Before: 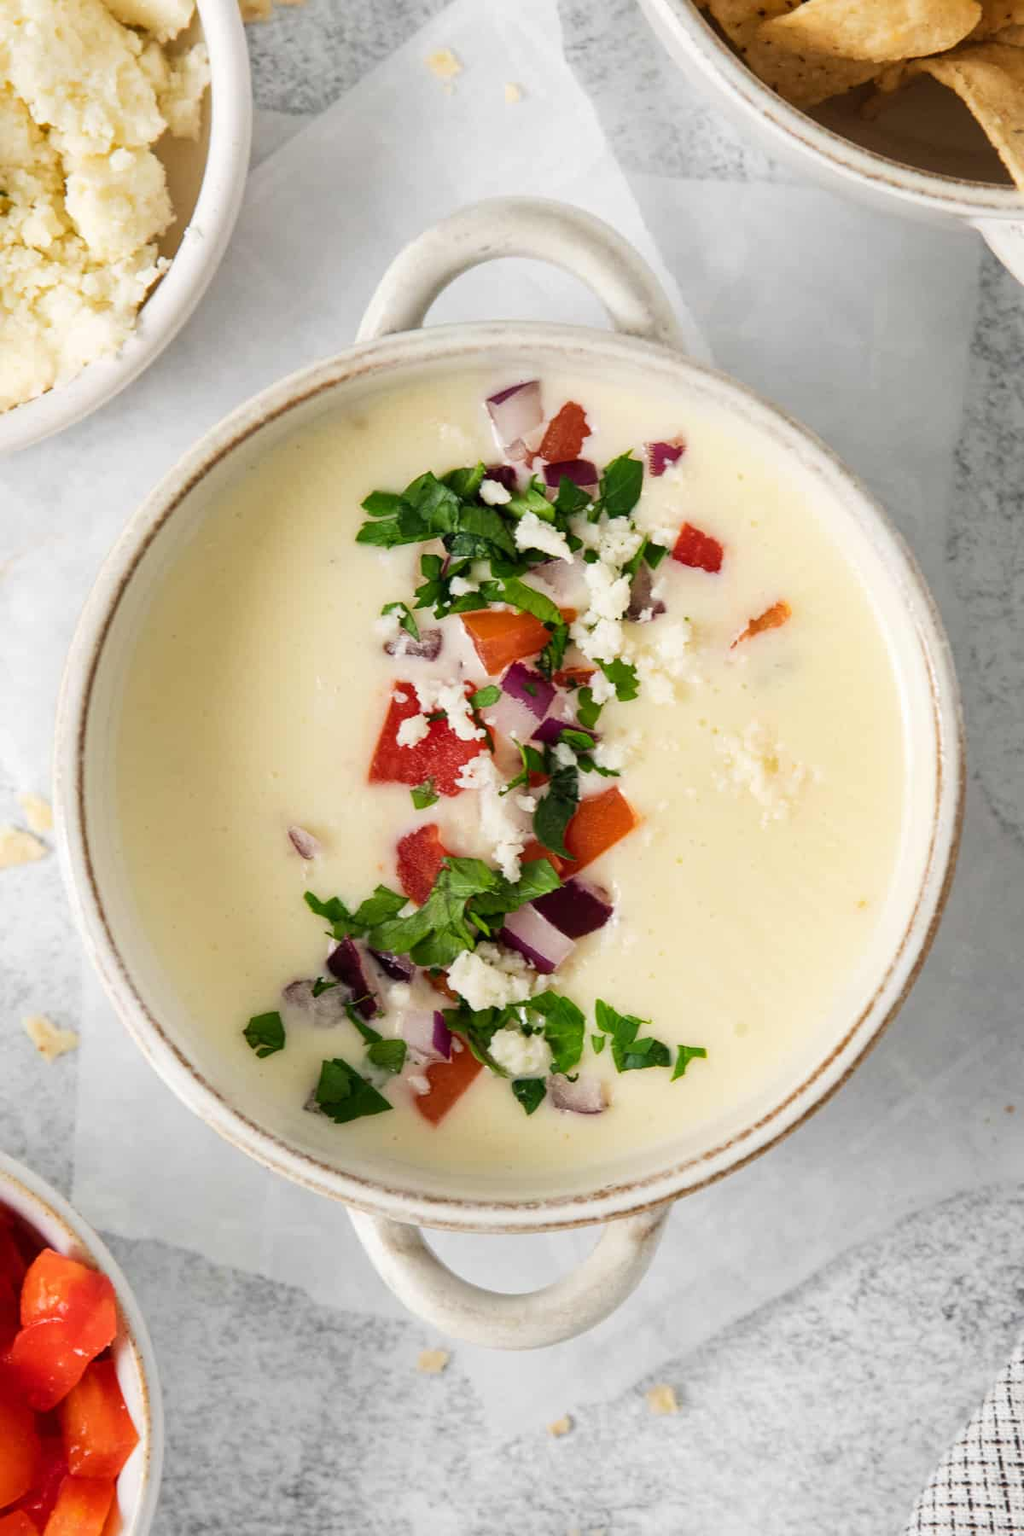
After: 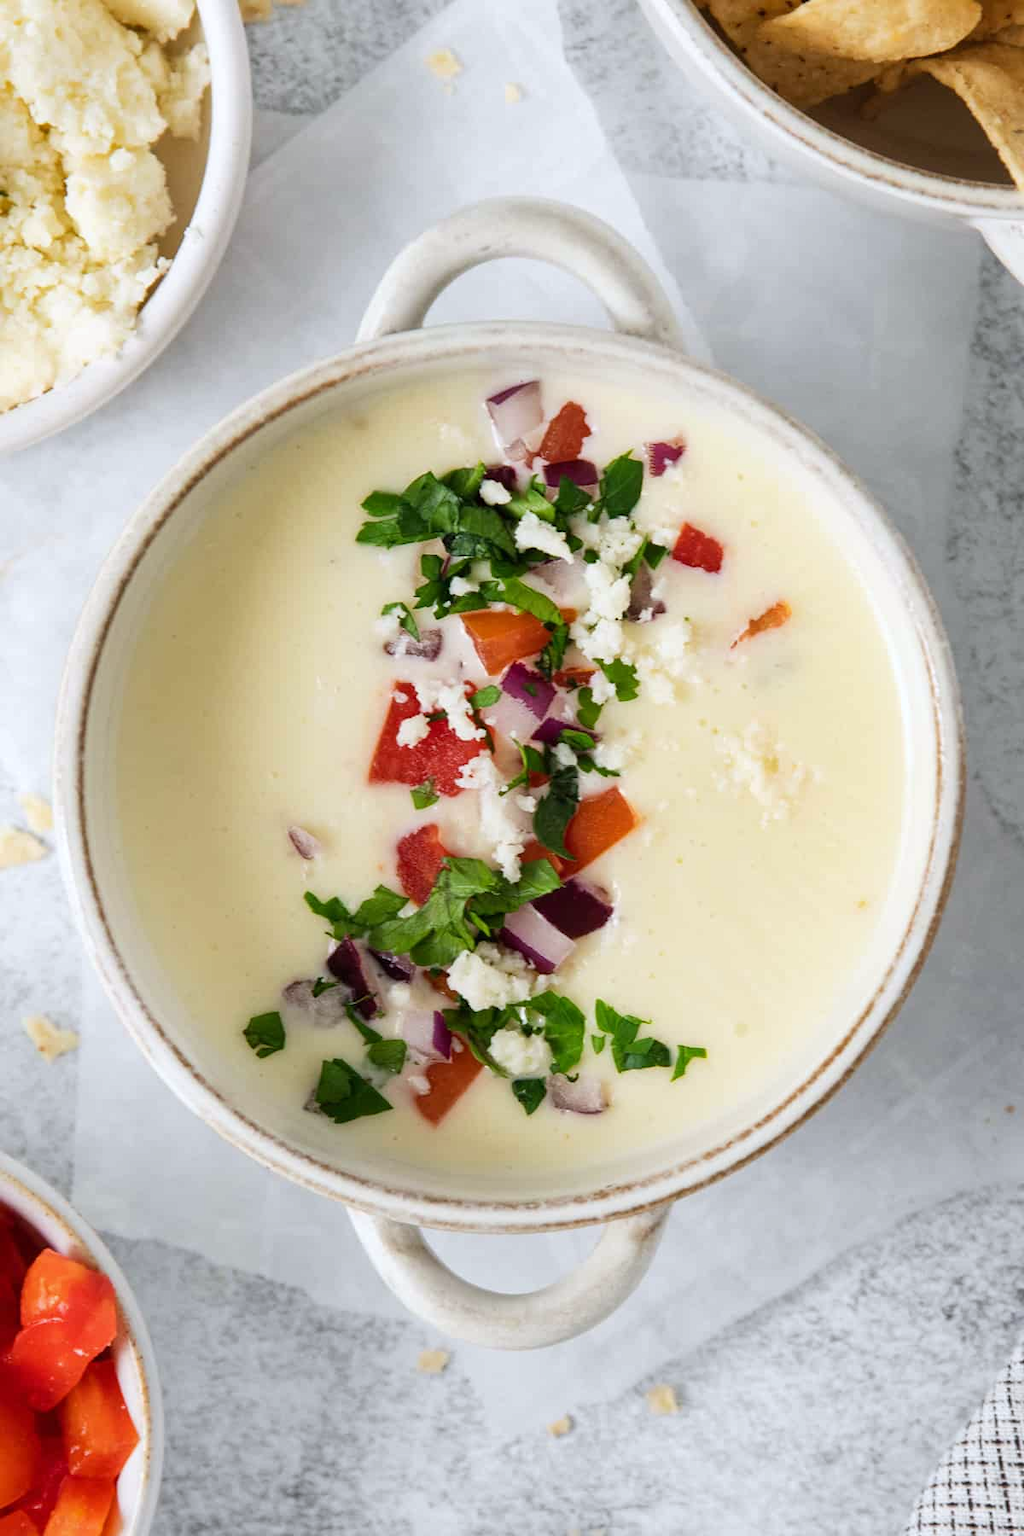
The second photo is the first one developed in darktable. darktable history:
levels: mode automatic
white balance: red 0.976, blue 1.04
